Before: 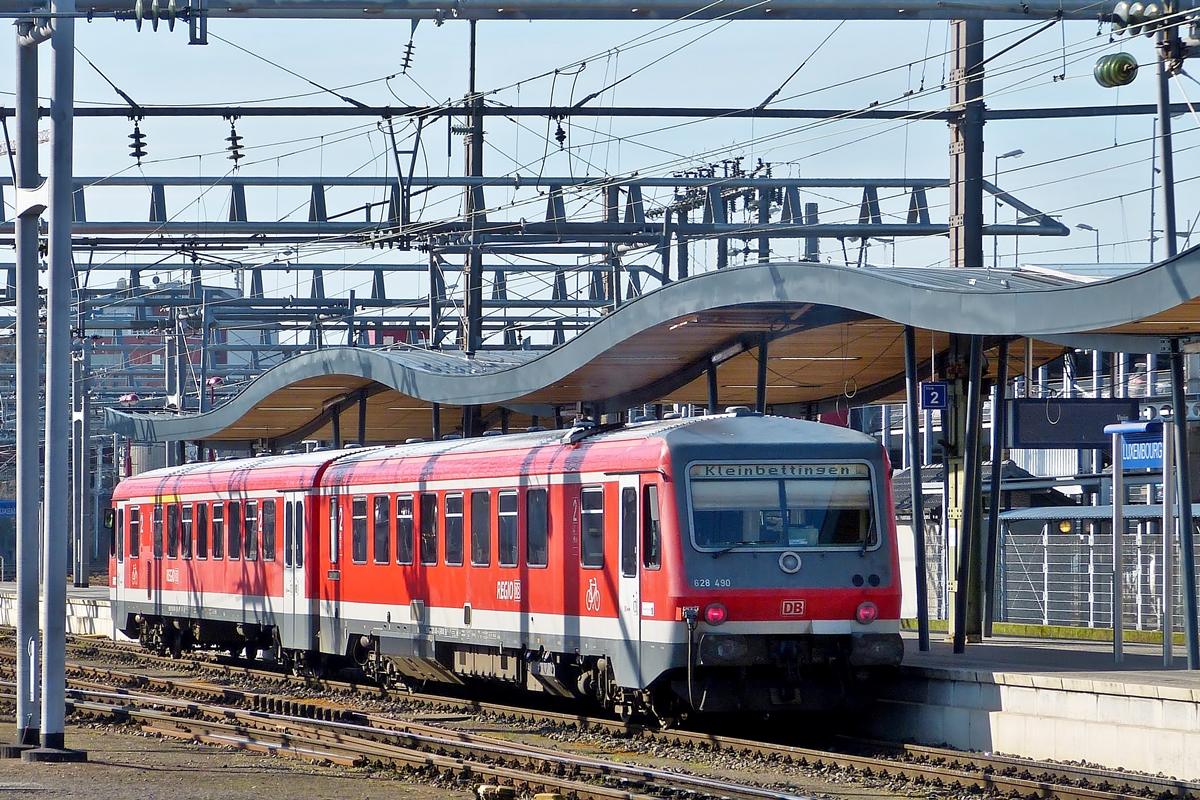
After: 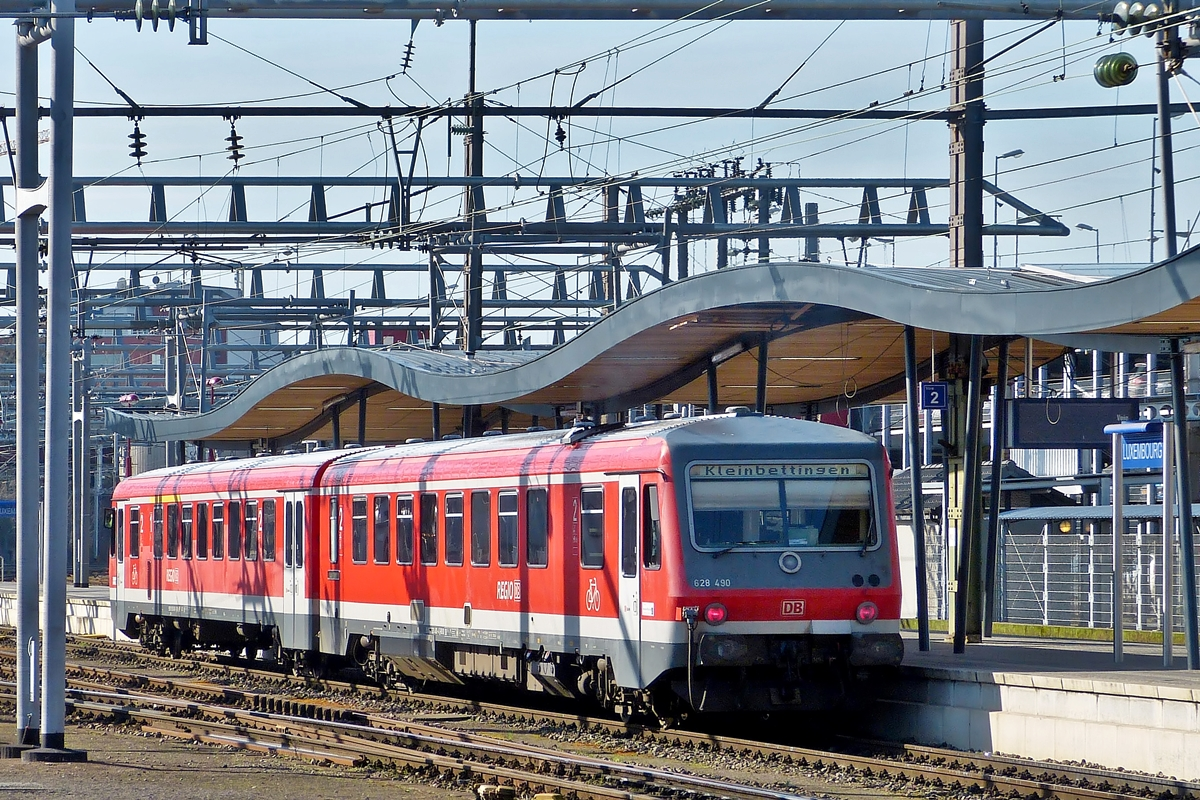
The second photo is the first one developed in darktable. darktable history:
shadows and highlights: shadows 18.89, highlights -85.25, soften with gaussian
